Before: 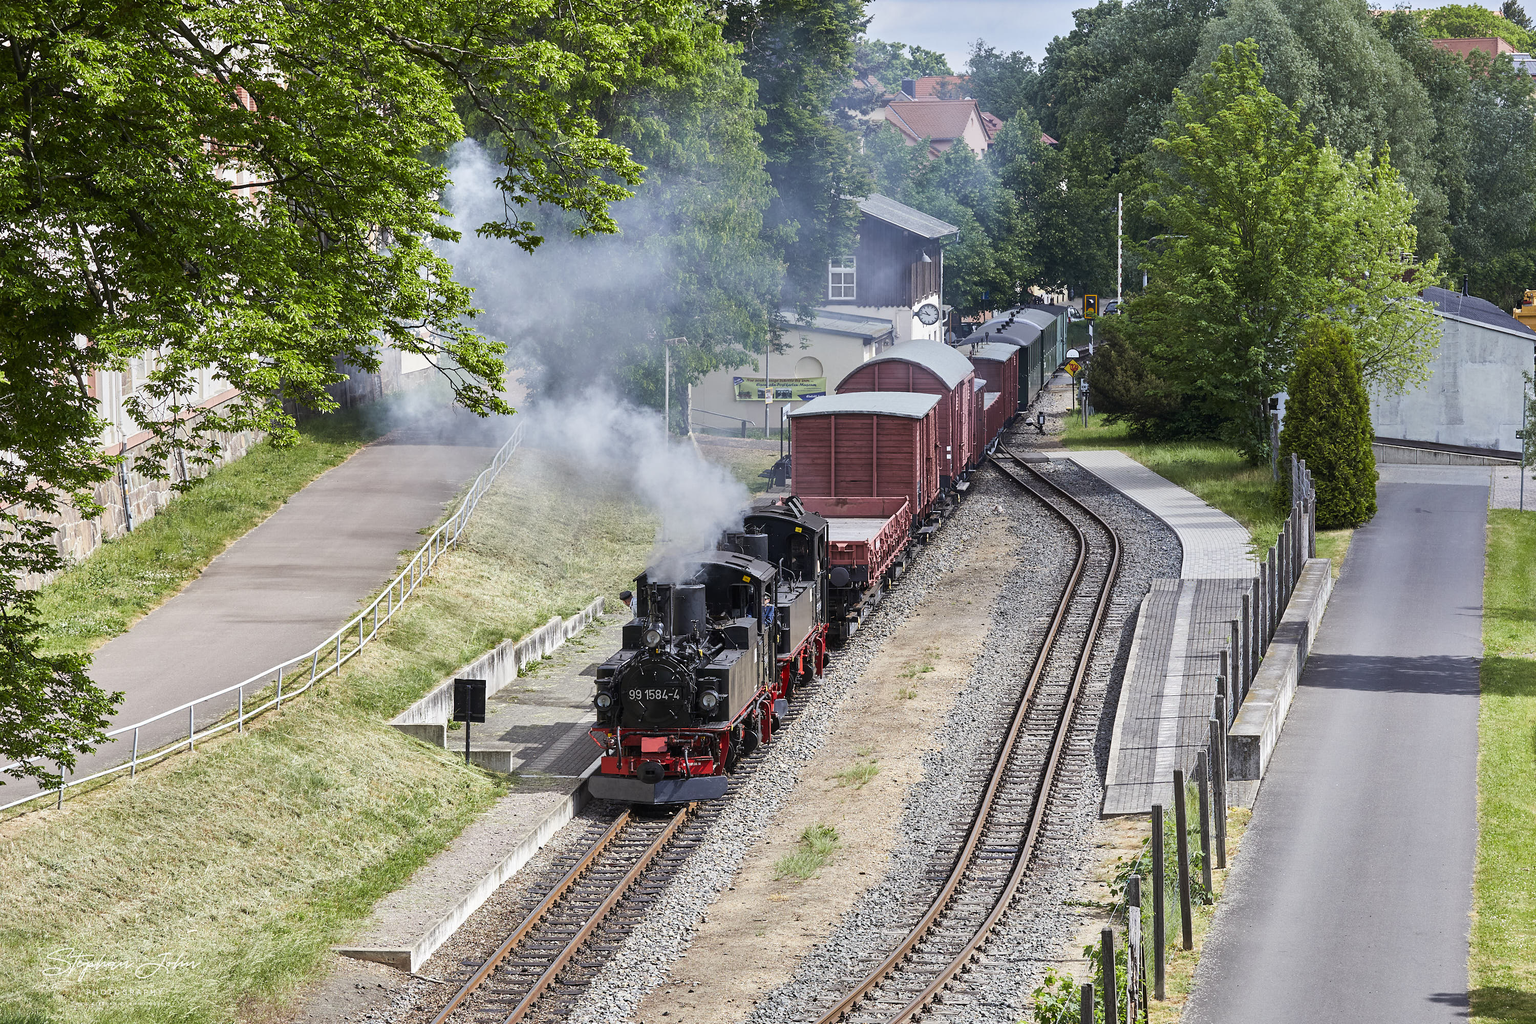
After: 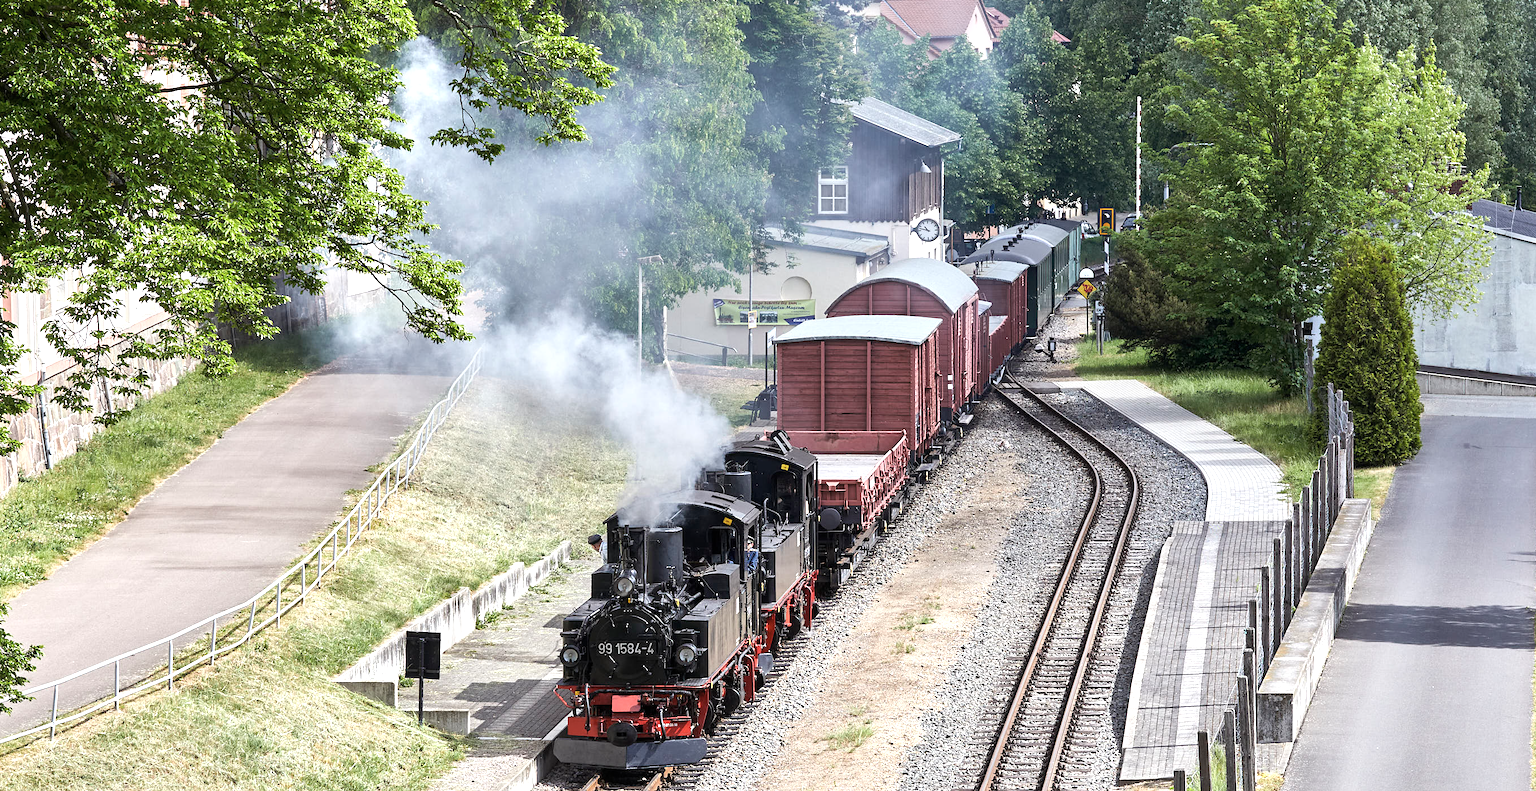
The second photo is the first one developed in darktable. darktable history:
color correction: saturation 0.8
crop: left 5.596%, top 10.314%, right 3.534%, bottom 19.395%
exposure: exposure 0.6 EV, compensate highlight preservation false
